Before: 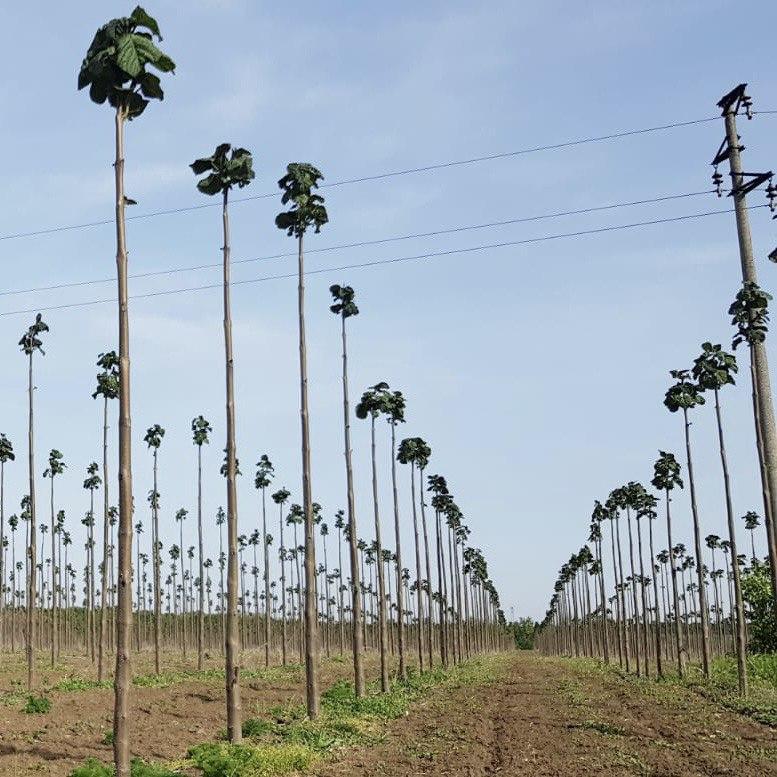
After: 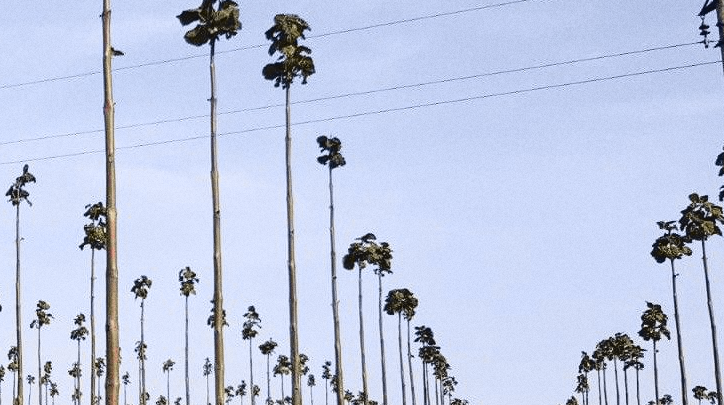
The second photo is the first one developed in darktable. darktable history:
grain: coarseness 0.09 ISO
crop: left 1.744%, top 19.225%, right 5.069%, bottom 28.357%
tone curve: curves: ch0 [(0, 0.036) (0.119, 0.115) (0.466, 0.498) (0.715, 0.767) (0.817, 0.865) (1, 0.998)]; ch1 [(0, 0) (0.377, 0.424) (0.442, 0.491) (0.487, 0.502) (0.514, 0.512) (0.536, 0.577) (0.66, 0.724) (1, 1)]; ch2 [(0, 0) (0.38, 0.405) (0.463, 0.443) (0.492, 0.486) (0.526, 0.541) (0.578, 0.598) (1, 1)], color space Lab, independent channels, preserve colors none
